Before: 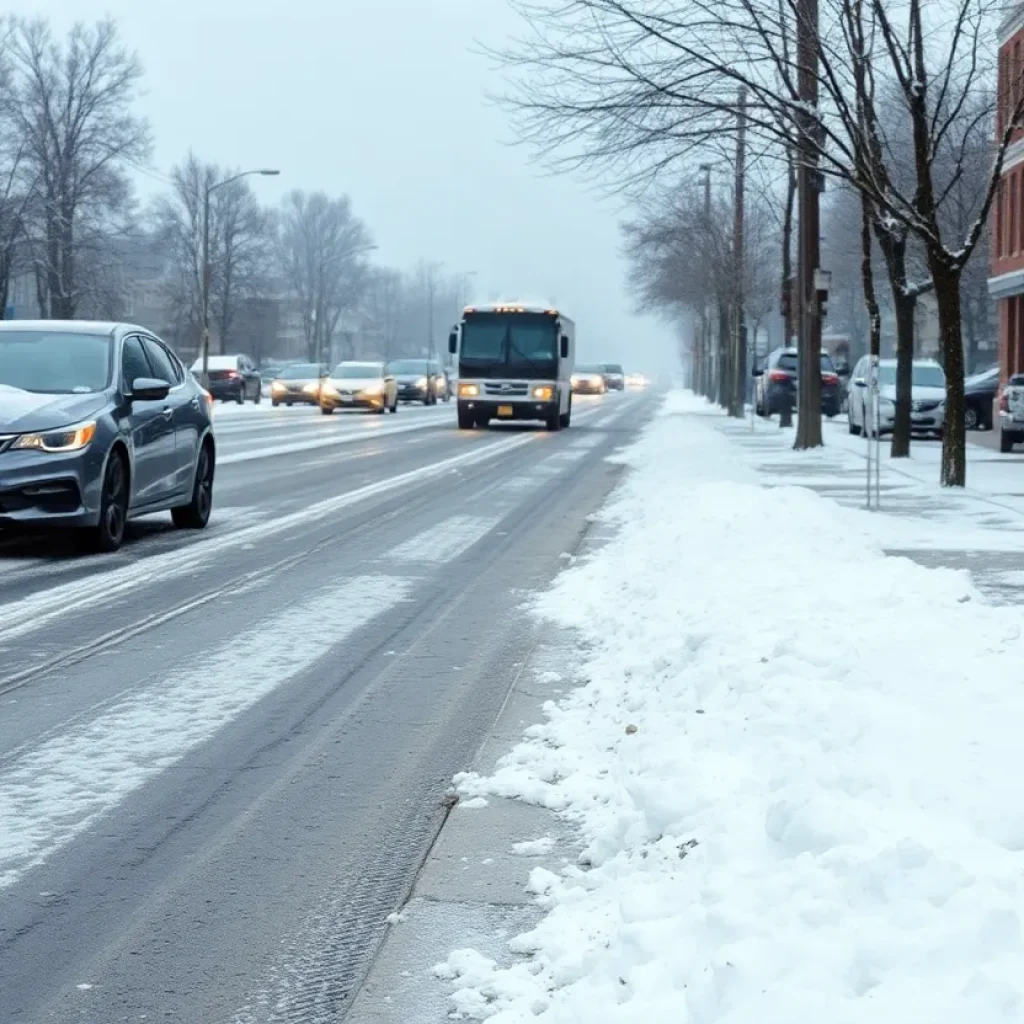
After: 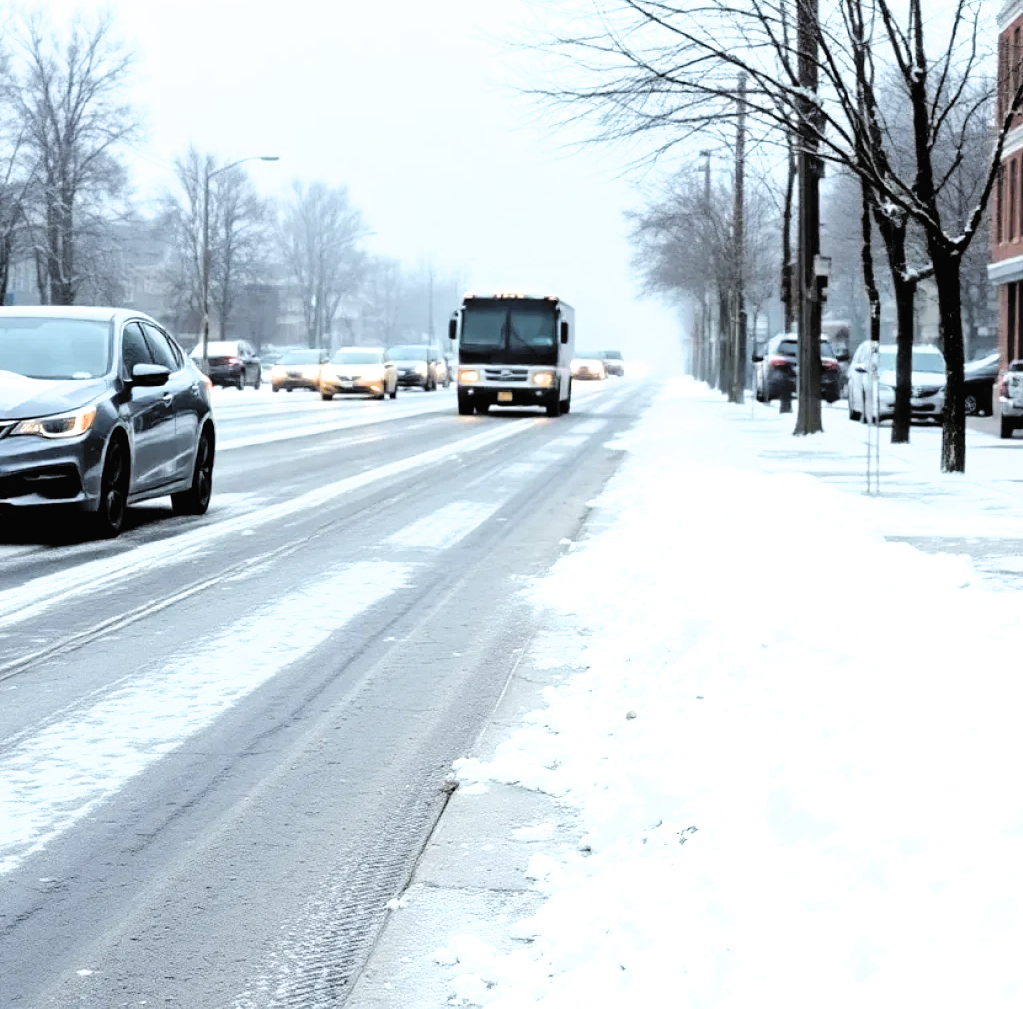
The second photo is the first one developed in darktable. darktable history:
contrast brightness saturation: brightness 0.285
filmic rgb: black relative exposure -8.18 EV, white relative exposure 2.21 EV, hardness 7.08, latitude 86.62%, contrast 1.694, highlights saturation mix -3.49%, shadows ↔ highlights balance -2.5%
color correction: highlights b* -0.001
crop: top 1.455%, right 0.033%
